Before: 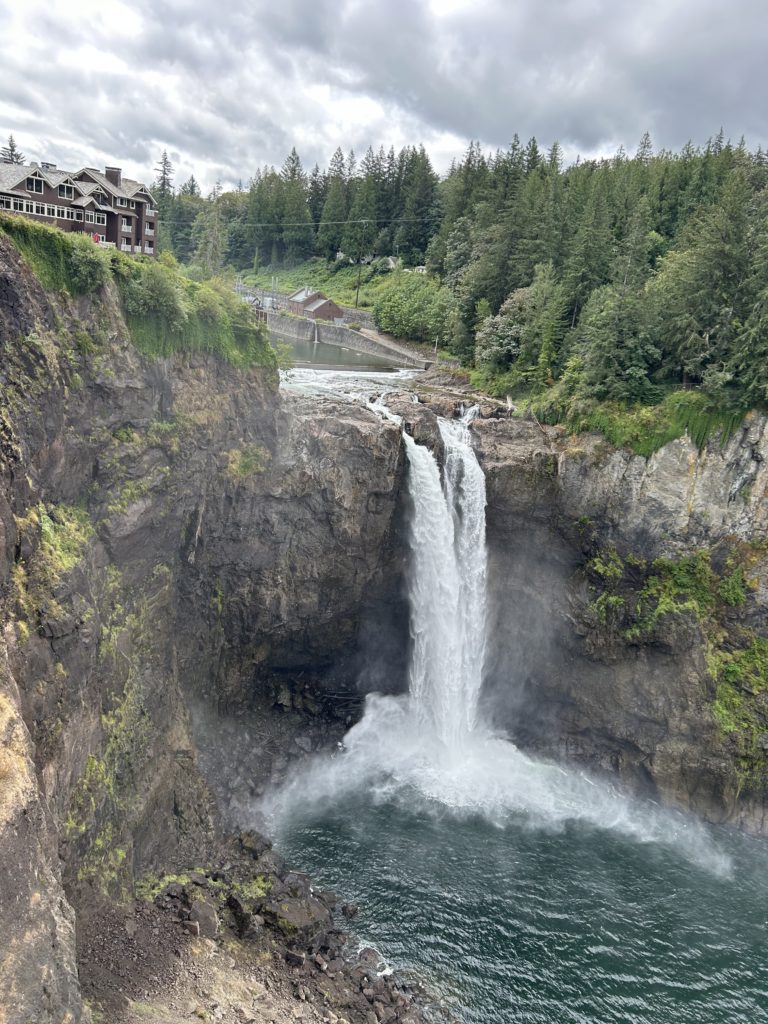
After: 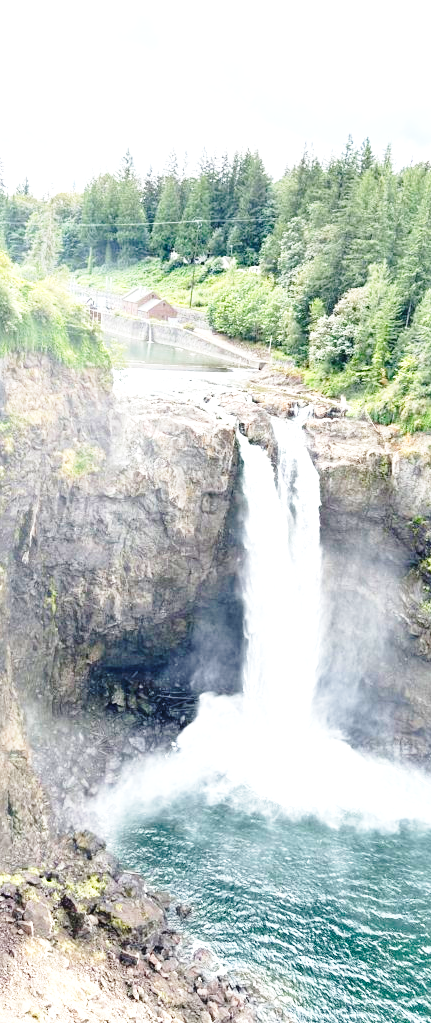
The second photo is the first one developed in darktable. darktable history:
exposure: black level correction 0, exposure 1.19 EV, compensate exposure bias true, compensate highlight preservation false
base curve: curves: ch0 [(0, 0) (0.028, 0.03) (0.121, 0.232) (0.46, 0.748) (0.859, 0.968) (1, 1)], preserve colors none
crop: left 21.66%, right 22.148%, bottom 0.008%
